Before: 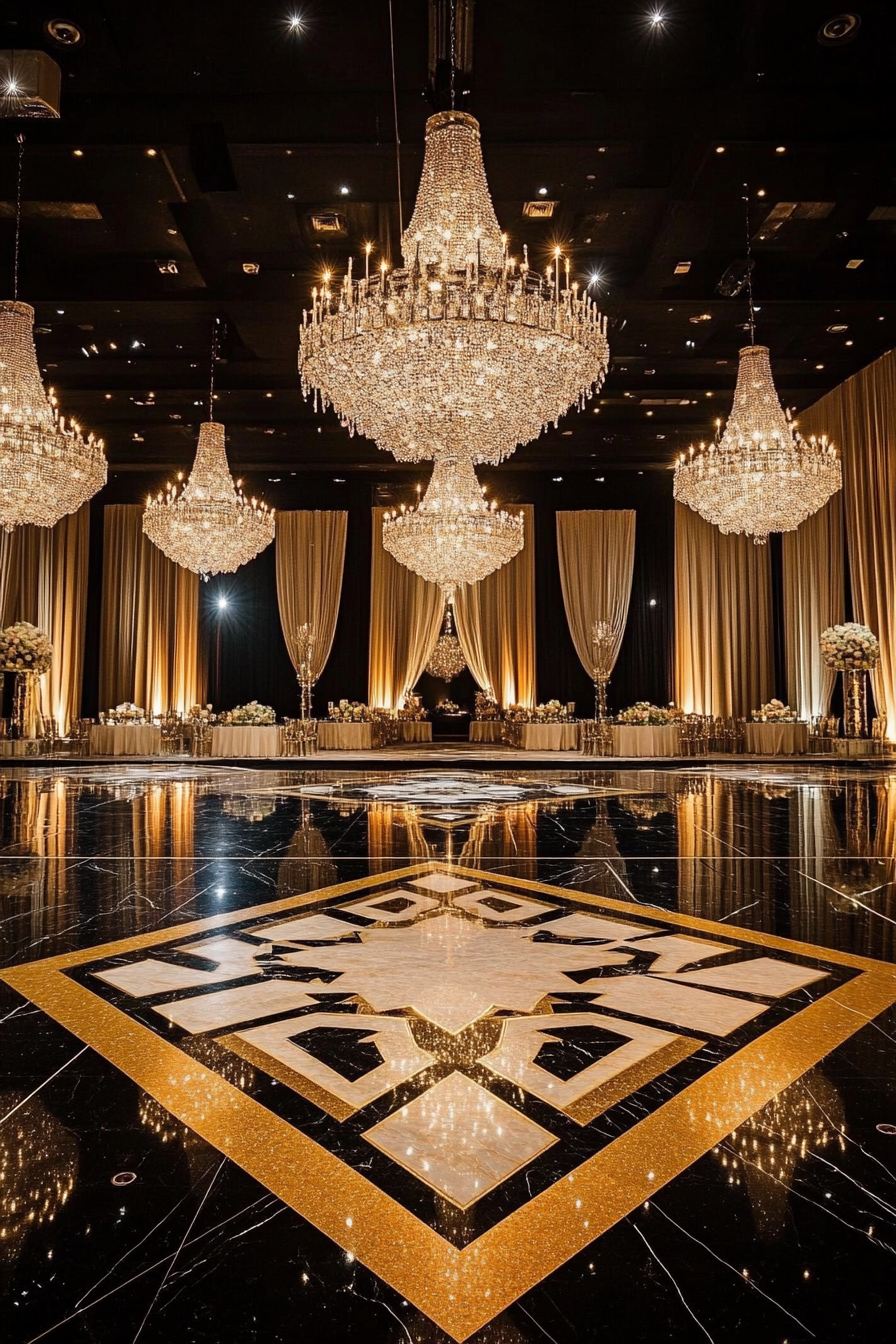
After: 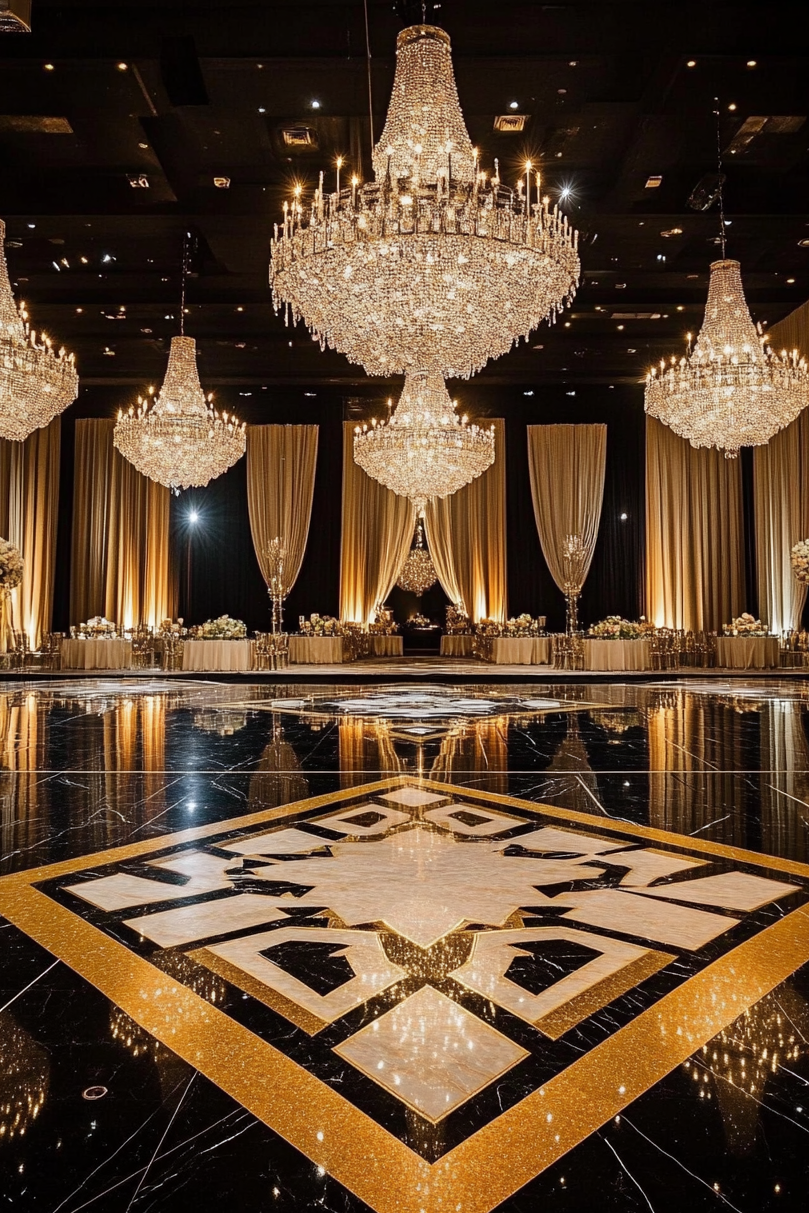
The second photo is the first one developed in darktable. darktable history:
crop: left 3.305%, top 6.436%, right 6.389%, bottom 3.258%
white balance: red 0.982, blue 1.018
